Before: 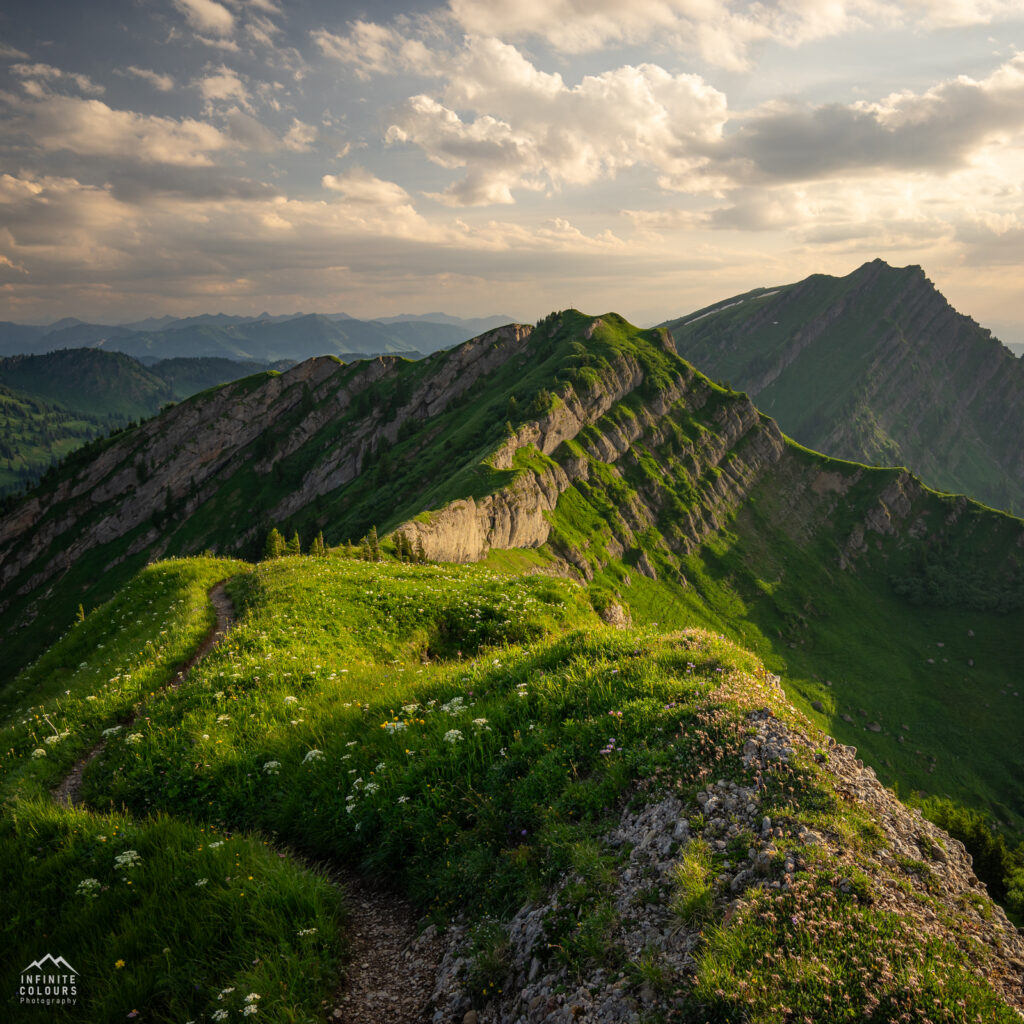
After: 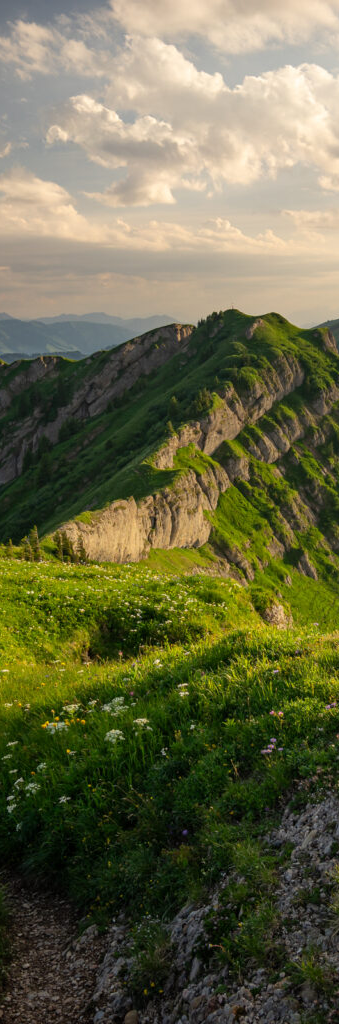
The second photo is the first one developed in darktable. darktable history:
crop: left 33.118%, right 33.727%
